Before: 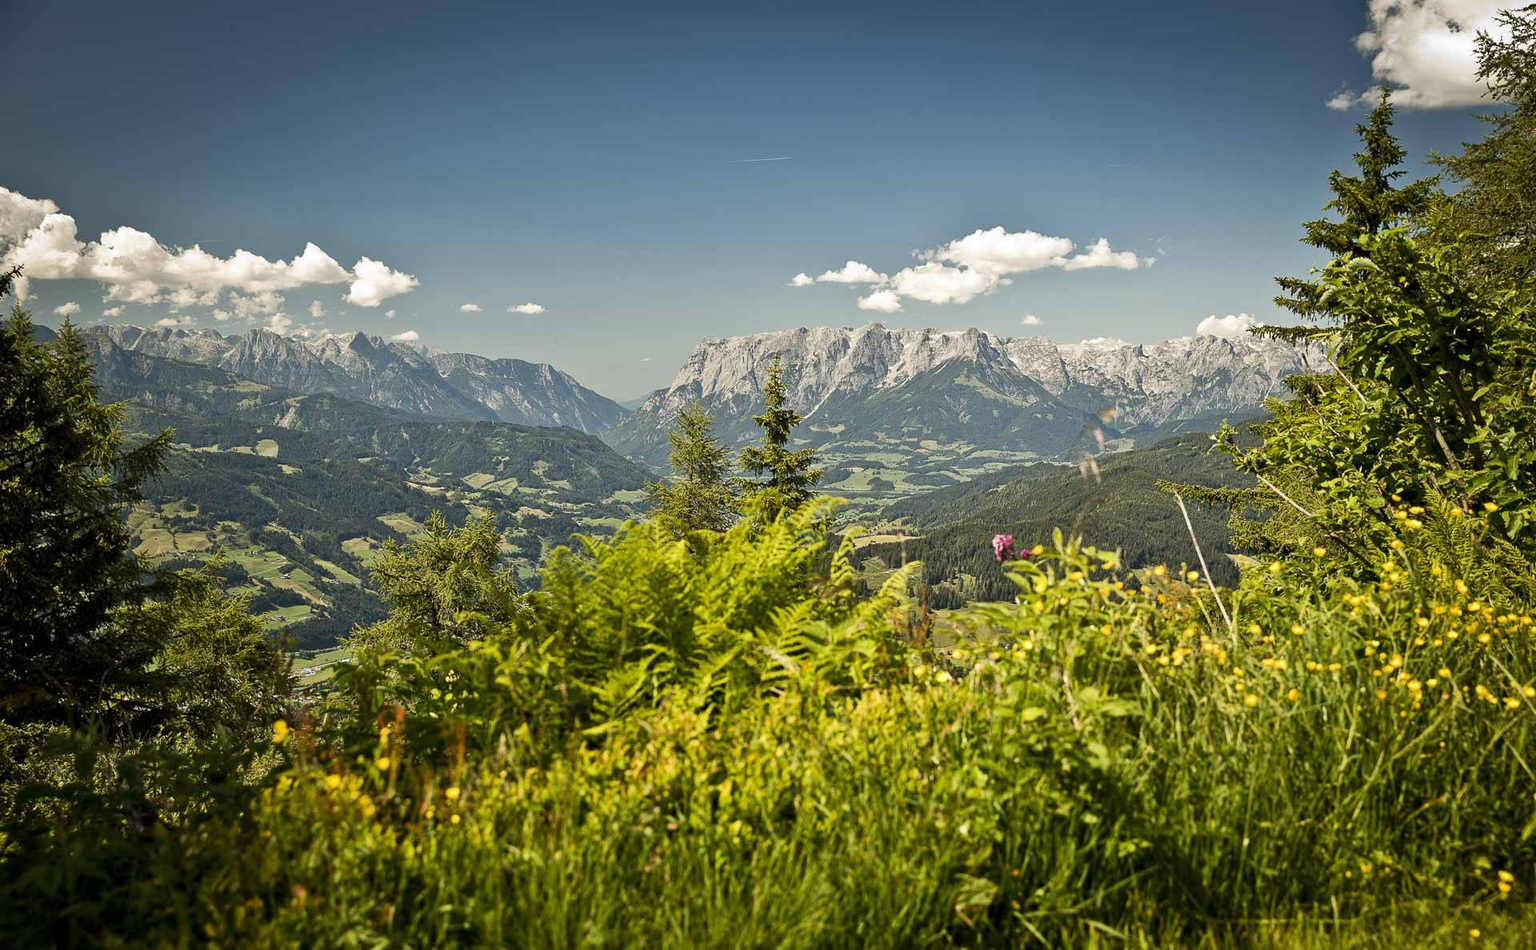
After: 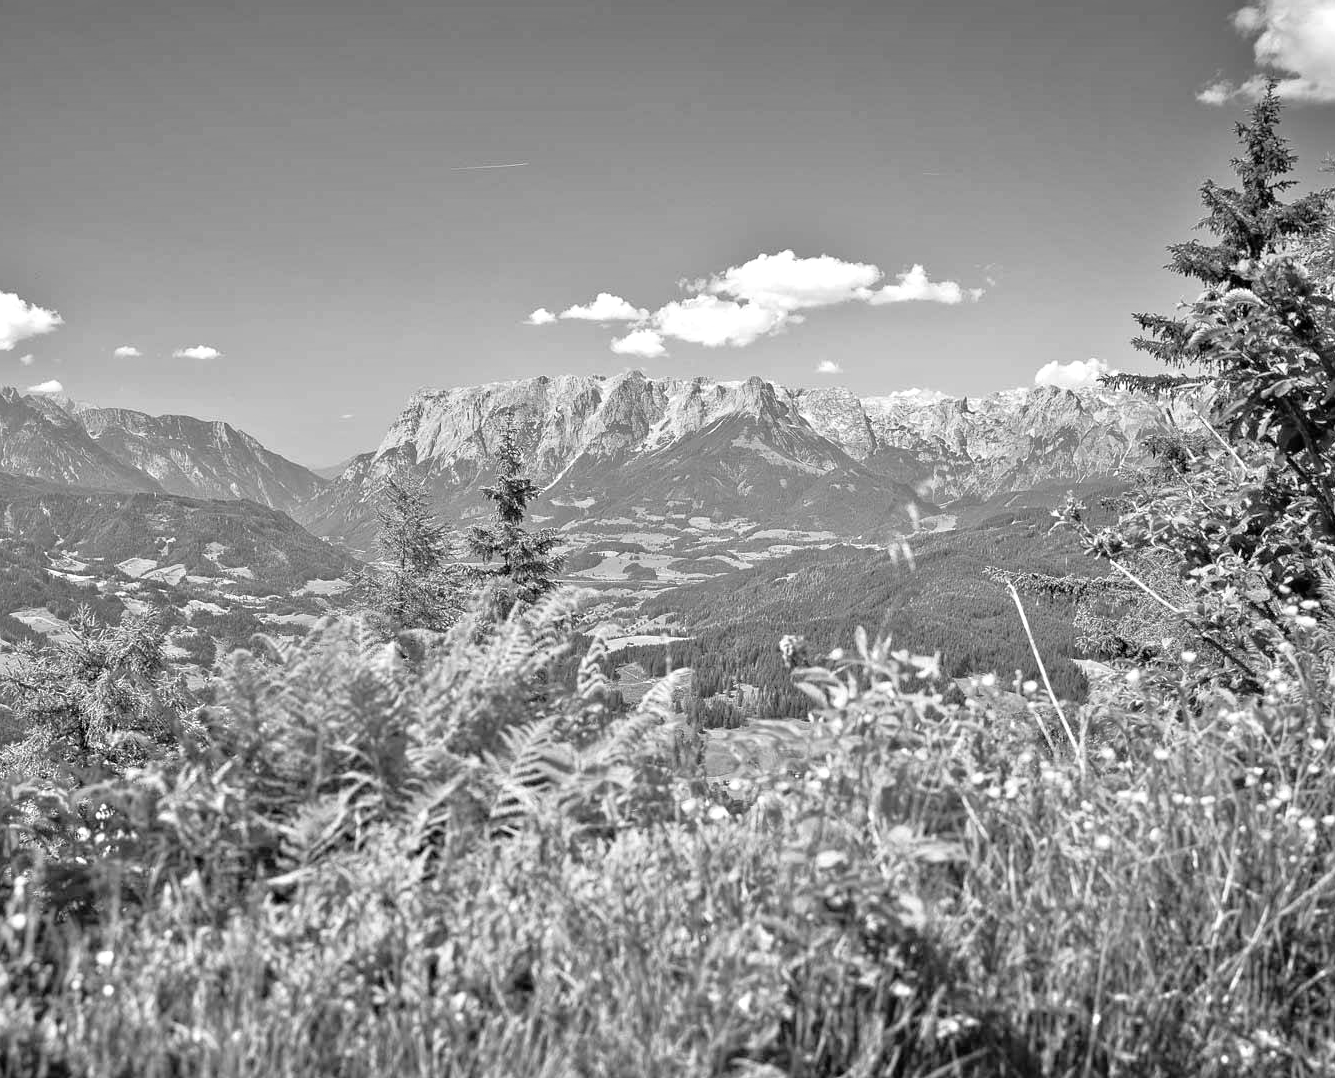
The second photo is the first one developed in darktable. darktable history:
white balance: red 1.188, blue 1.11
tone equalizer: -7 EV 0.15 EV, -6 EV 0.6 EV, -5 EV 1.15 EV, -4 EV 1.33 EV, -3 EV 1.15 EV, -2 EV 0.6 EV, -1 EV 0.15 EV, mask exposure compensation -0.5 EV
monochrome: a -3.63, b -0.465
crop and rotate: left 24.034%, top 2.838%, right 6.406%, bottom 6.299%
